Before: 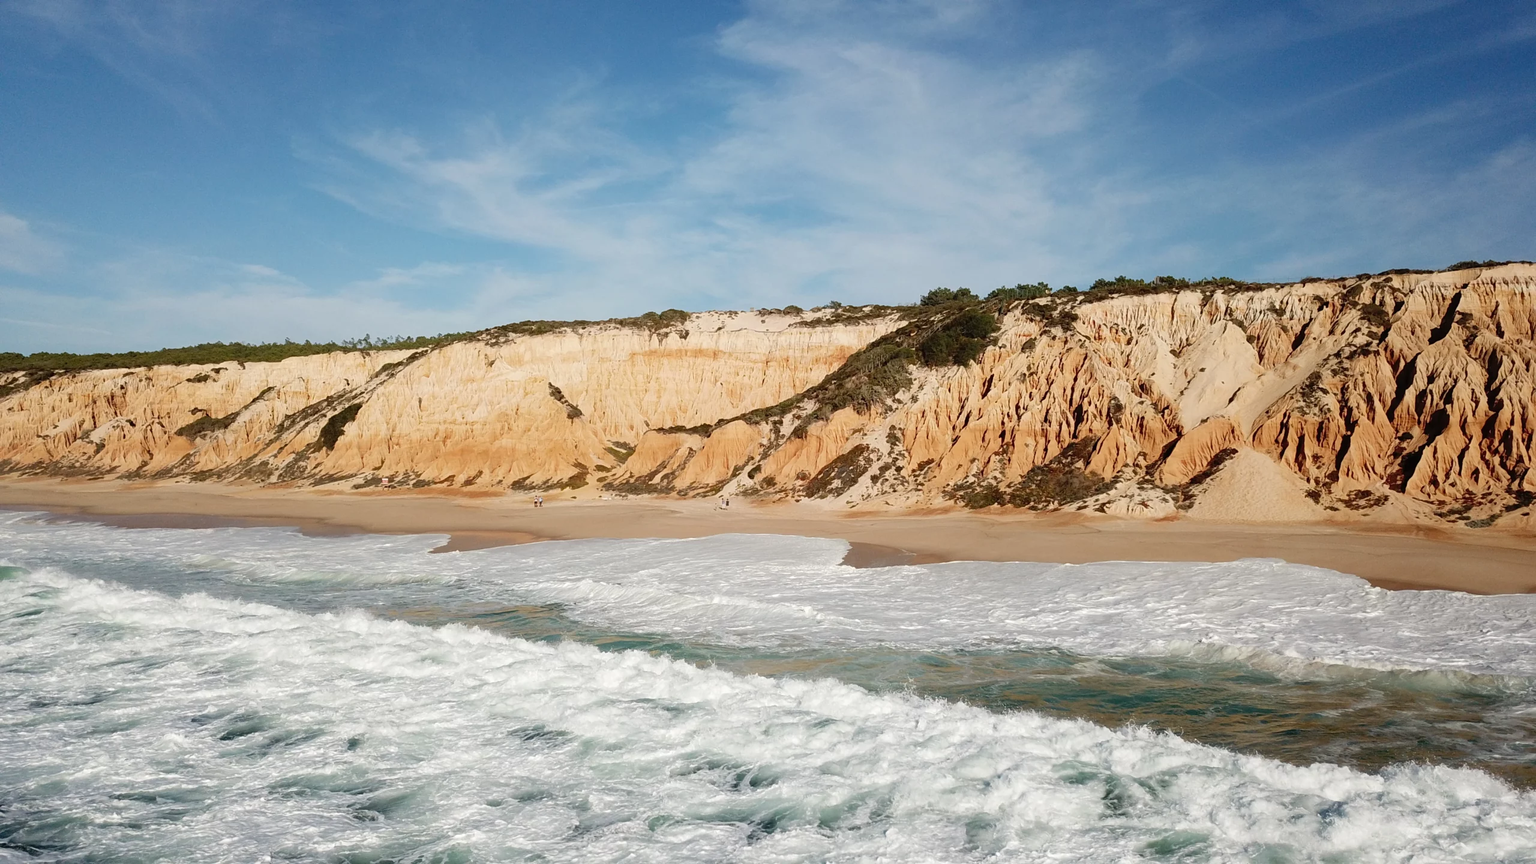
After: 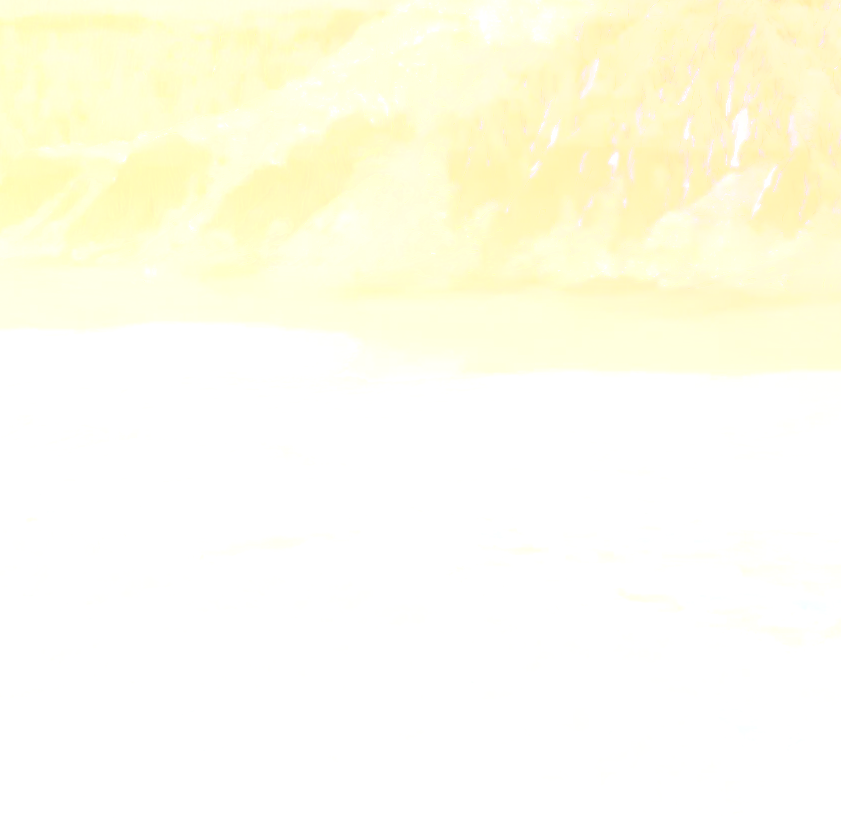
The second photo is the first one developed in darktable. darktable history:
crop: left 40.878%, top 39.176%, right 25.993%, bottom 3.081%
rotate and perspective: rotation 0.192°, lens shift (horizontal) -0.015, crop left 0.005, crop right 0.996, crop top 0.006, crop bottom 0.99
bloom: size 70%, threshold 25%, strength 70%
exposure: exposure -0.05 EV
